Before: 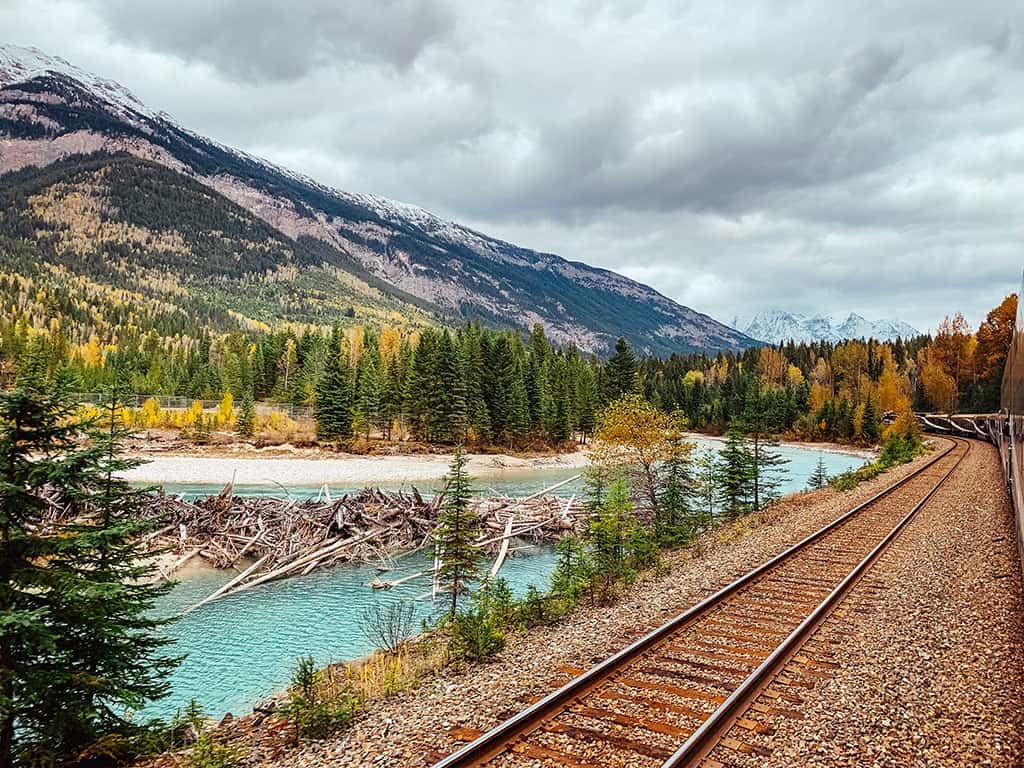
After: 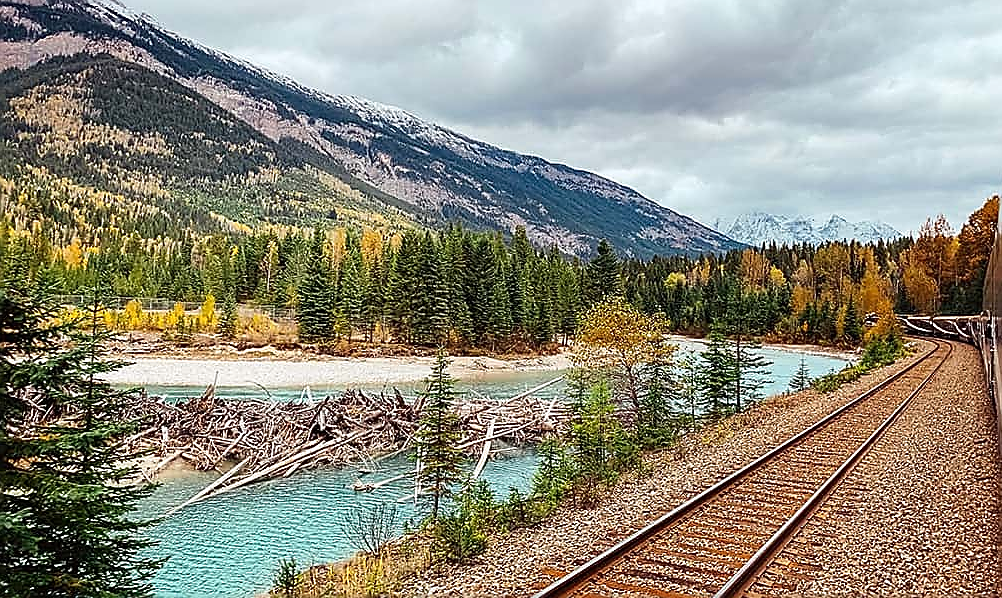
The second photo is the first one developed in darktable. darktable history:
crop and rotate: left 1.814%, top 12.818%, right 0.25%, bottom 9.225%
sharpen: radius 1.4, amount 1.25, threshold 0.7
shadows and highlights: radius 93.07, shadows -14.46, white point adjustment 0.23, highlights 31.48, compress 48.23%, highlights color adjustment 52.79%, soften with gaussian
